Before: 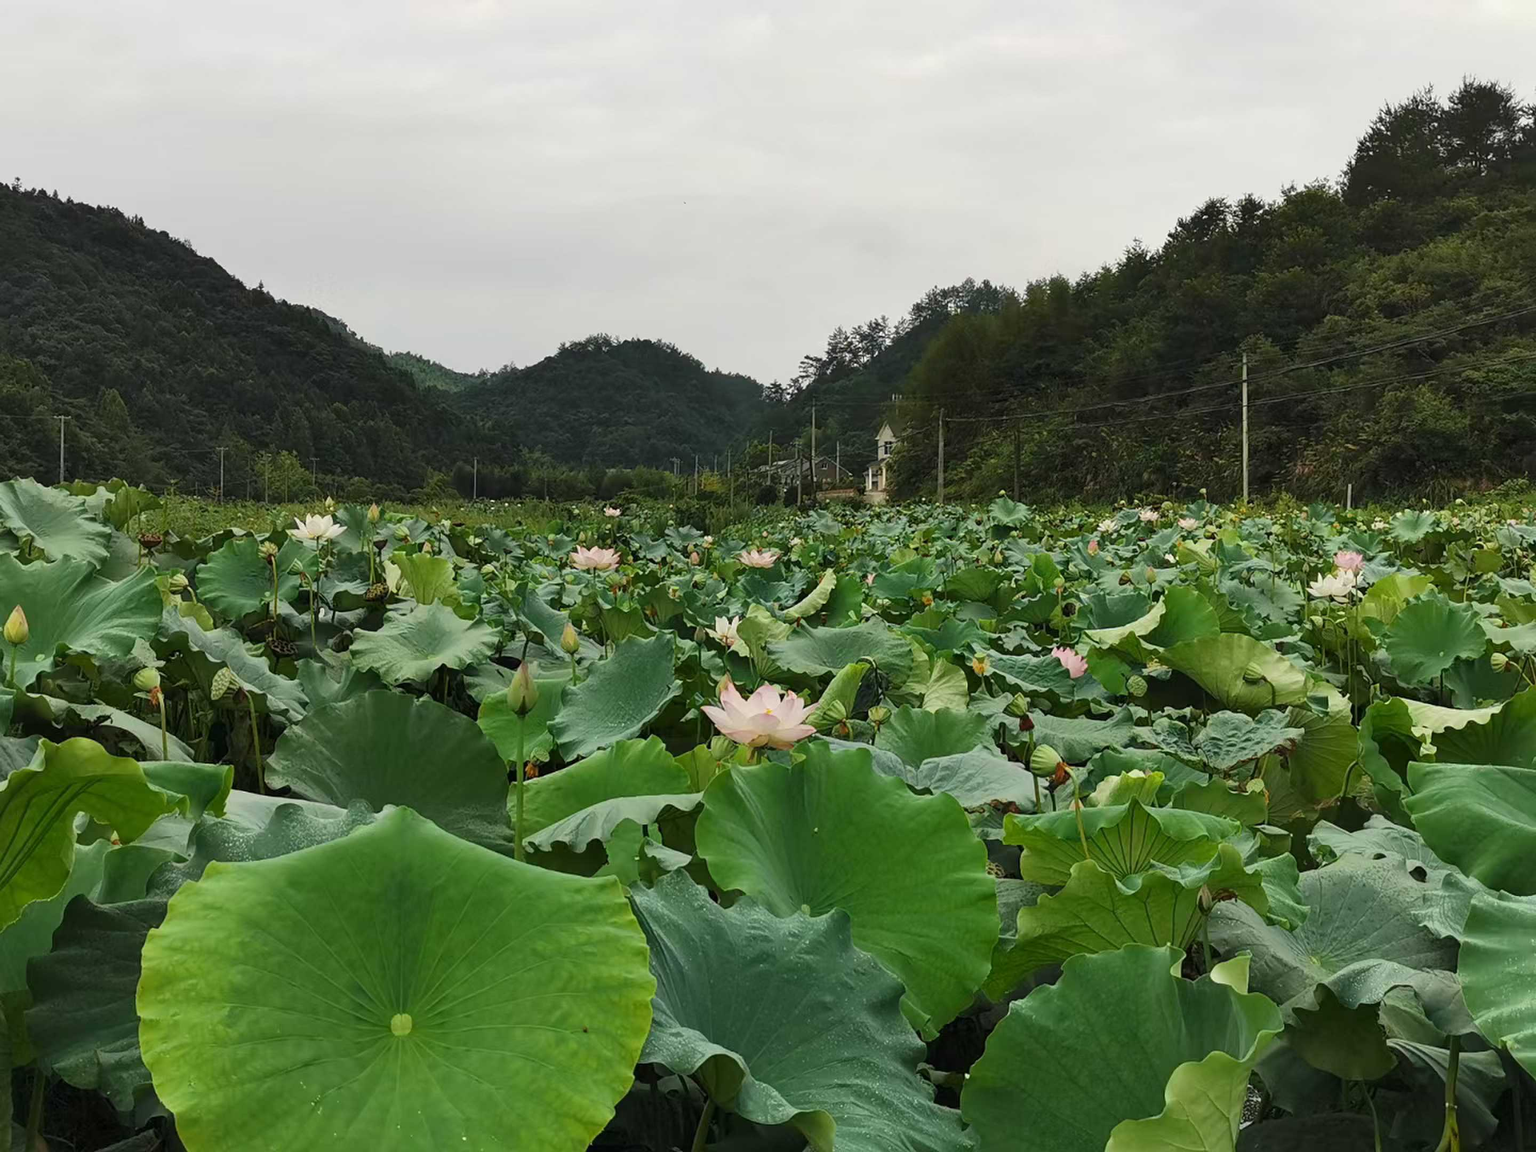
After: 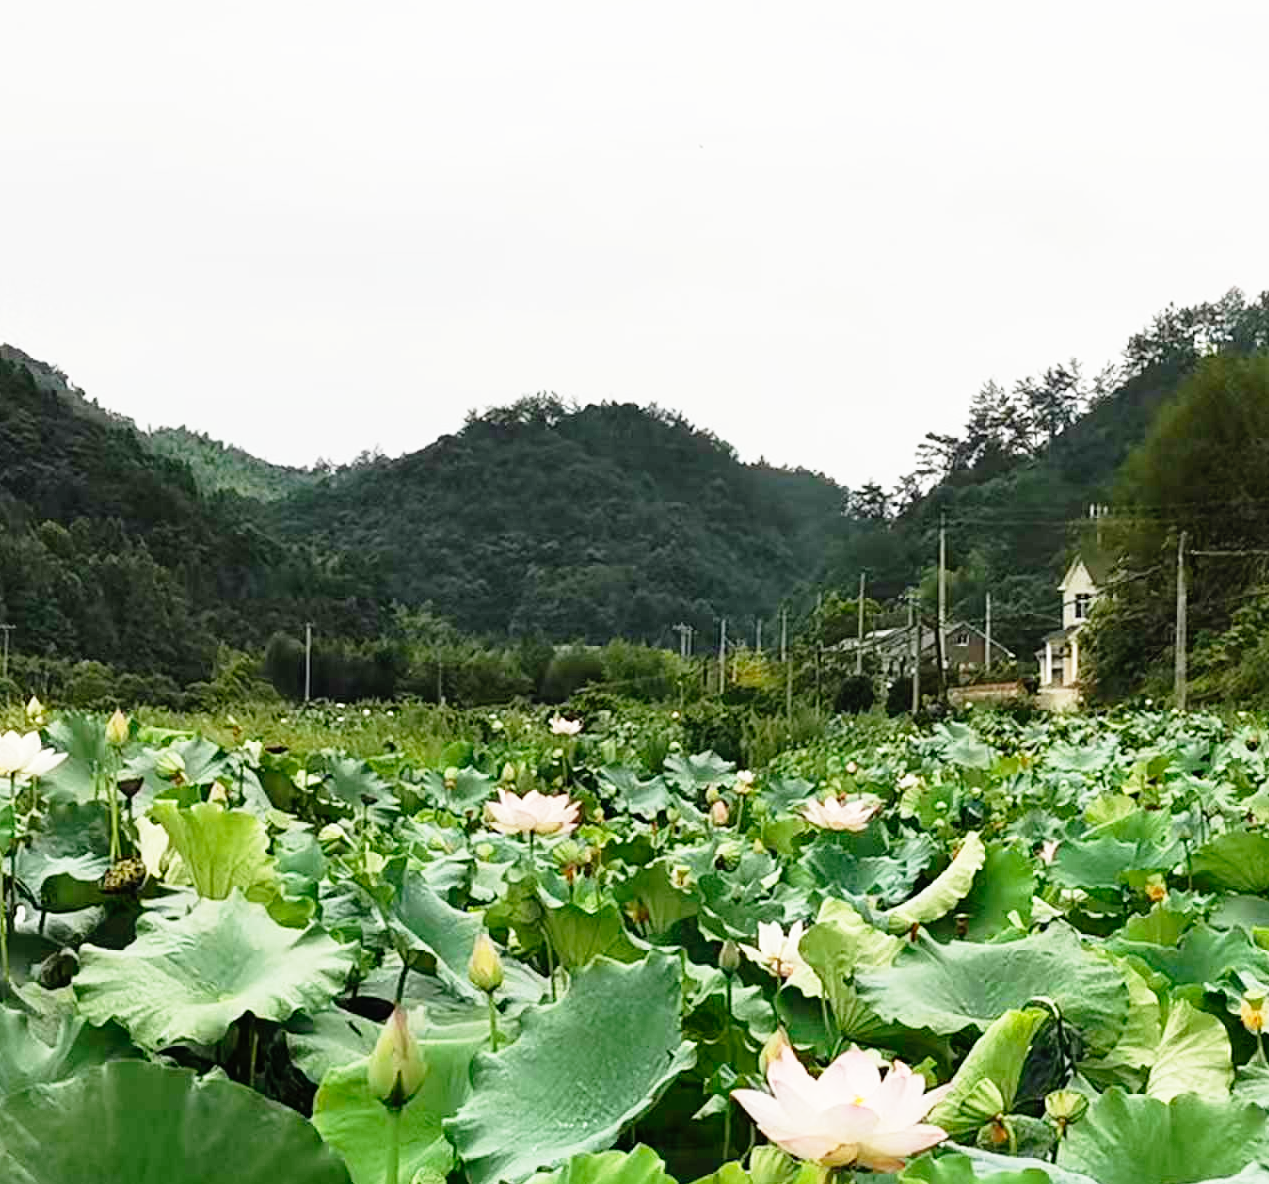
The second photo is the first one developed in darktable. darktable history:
crop: left 20.248%, top 10.86%, right 35.675%, bottom 34.321%
base curve: curves: ch0 [(0, 0) (0.012, 0.01) (0.073, 0.168) (0.31, 0.711) (0.645, 0.957) (1, 1)], preserve colors none
contrast brightness saturation: saturation -0.05
